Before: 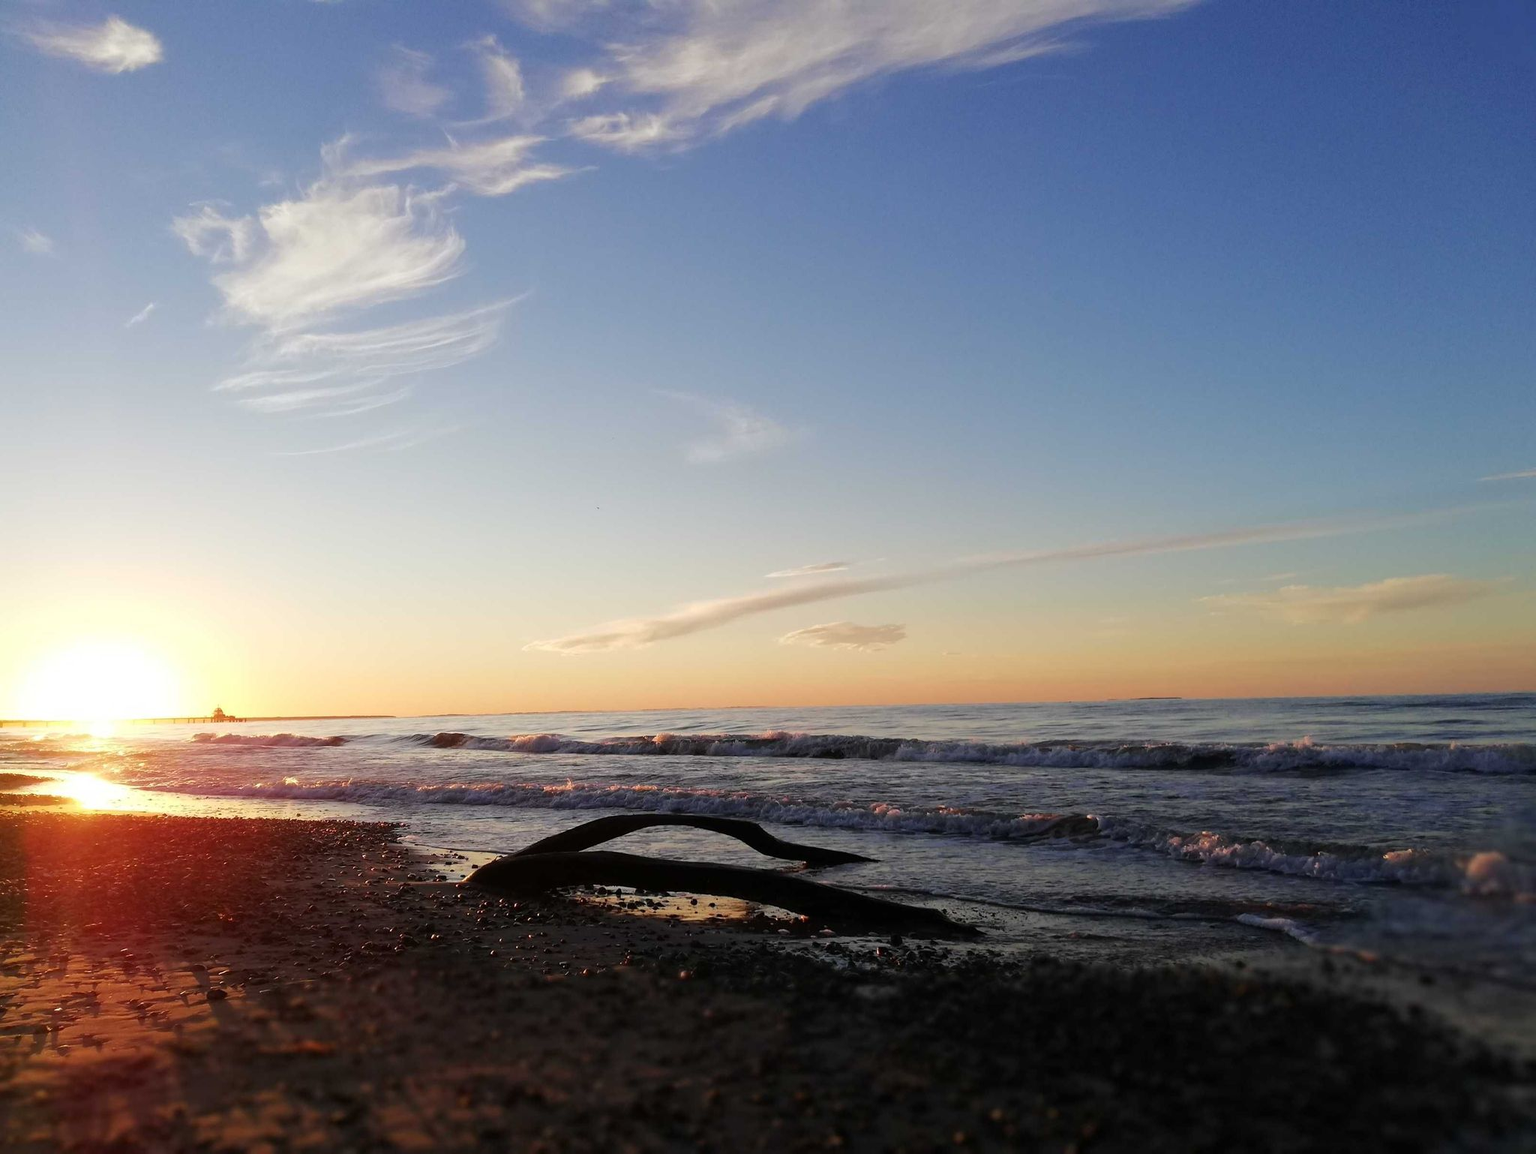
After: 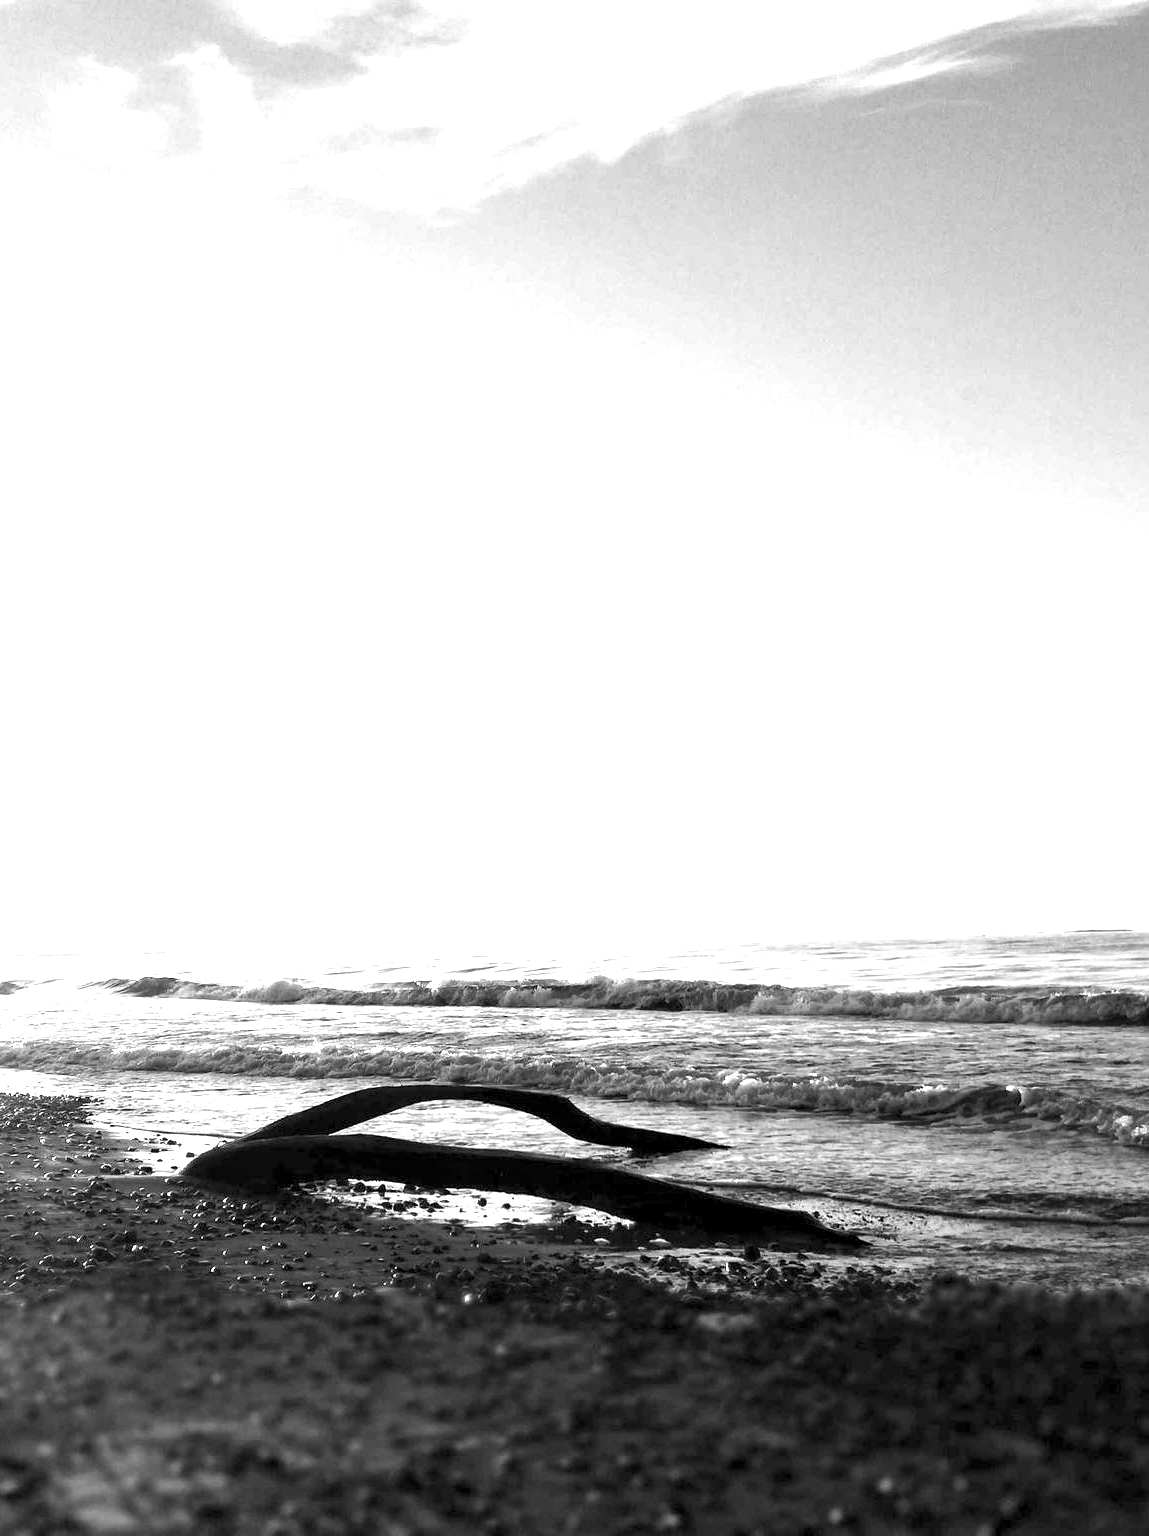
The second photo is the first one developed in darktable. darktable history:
crop: left 21.674%, right 22.086%
tone equalizer: on, module defaults
exposure: exposure 2 EV, compensate highlight preservation false
color zones: curves: ch0 [(0, 0.553) (0.123, 0.58) (0.23, 0.419) (0.468, 0.155) (0.605, 0.132) (0.723, 0.063) (0.833, 0.172) (0.921, 0.468)]; ch1 [(0.025, 0.645) (0.229, 0.584) (0.326, 0.551) (0.537, 0.446) (0.599, 0.911) (0.708, 1) (0.805, 0.944)]; ch2 [(0.086, 0.468) (0.254, 0.464) (0.638, 0.564) (0.702, 0.592) (0.768, 0.564)]
color calibration: output gray [0.28, 0.41, 0.31, 0], gray › normalize channels true, illuminant same as pipeline (D50), adaptation XYZ, x 0.346, y 0.359, gamut compression 0
local contrast: highlights 100%, shadows 100%, detail 120%, midtone range 0.2
contrast equalizer: octaves 7, y [[0.528 ×6], [0.514 ×6], [0.362 ×6], [0 ×6], [0 ×6]]
white balance: red 1.467, blue 0.684
